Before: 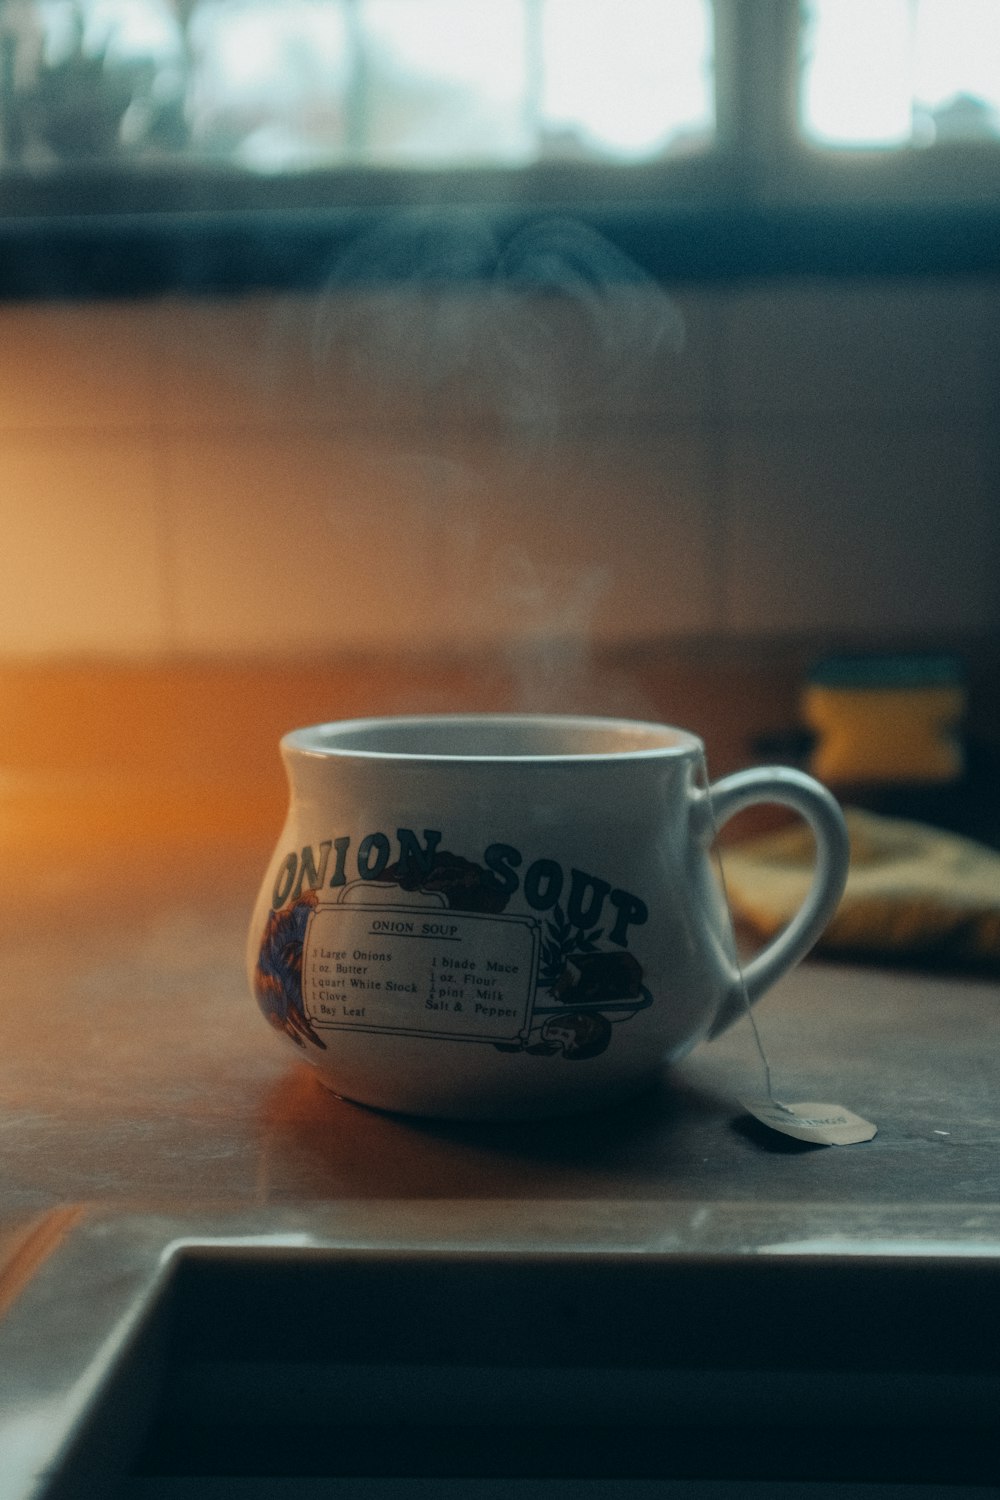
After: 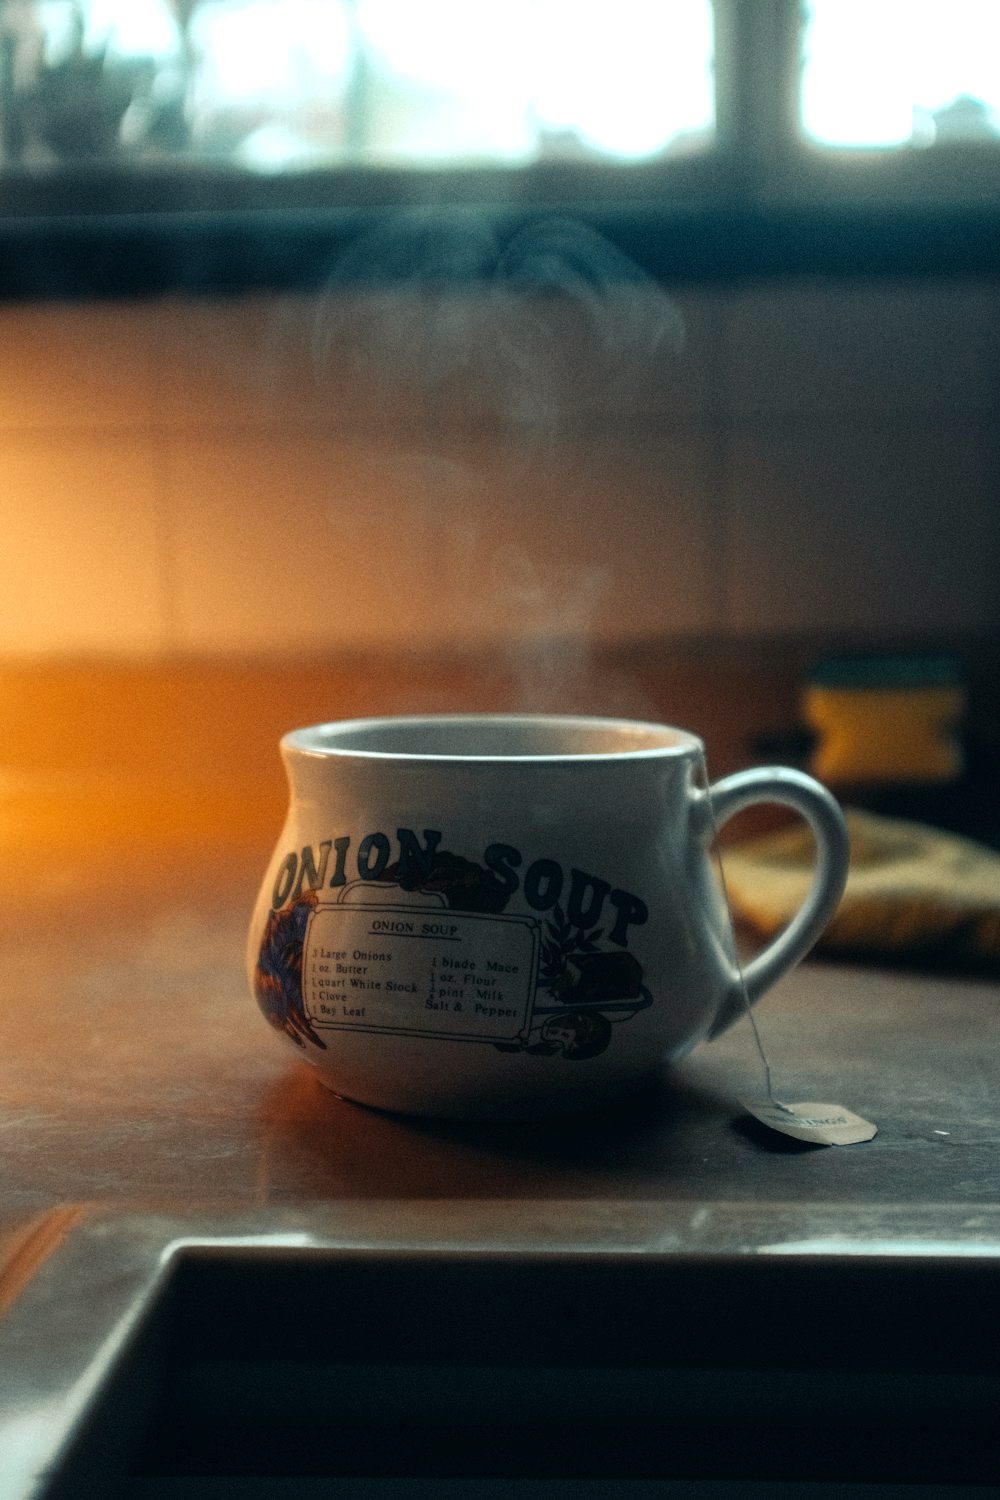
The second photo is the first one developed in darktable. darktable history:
color balance rgb: power › chroma 0.328%, power › hue 22.83°, perceptual saturation grading › global saturation -0.003%, perceptual brilliance grading › highlights 9.502%, perceptual brilliance grading › mid-tones 4.711%, global vibrance 24.987%, contrast 20.208%
